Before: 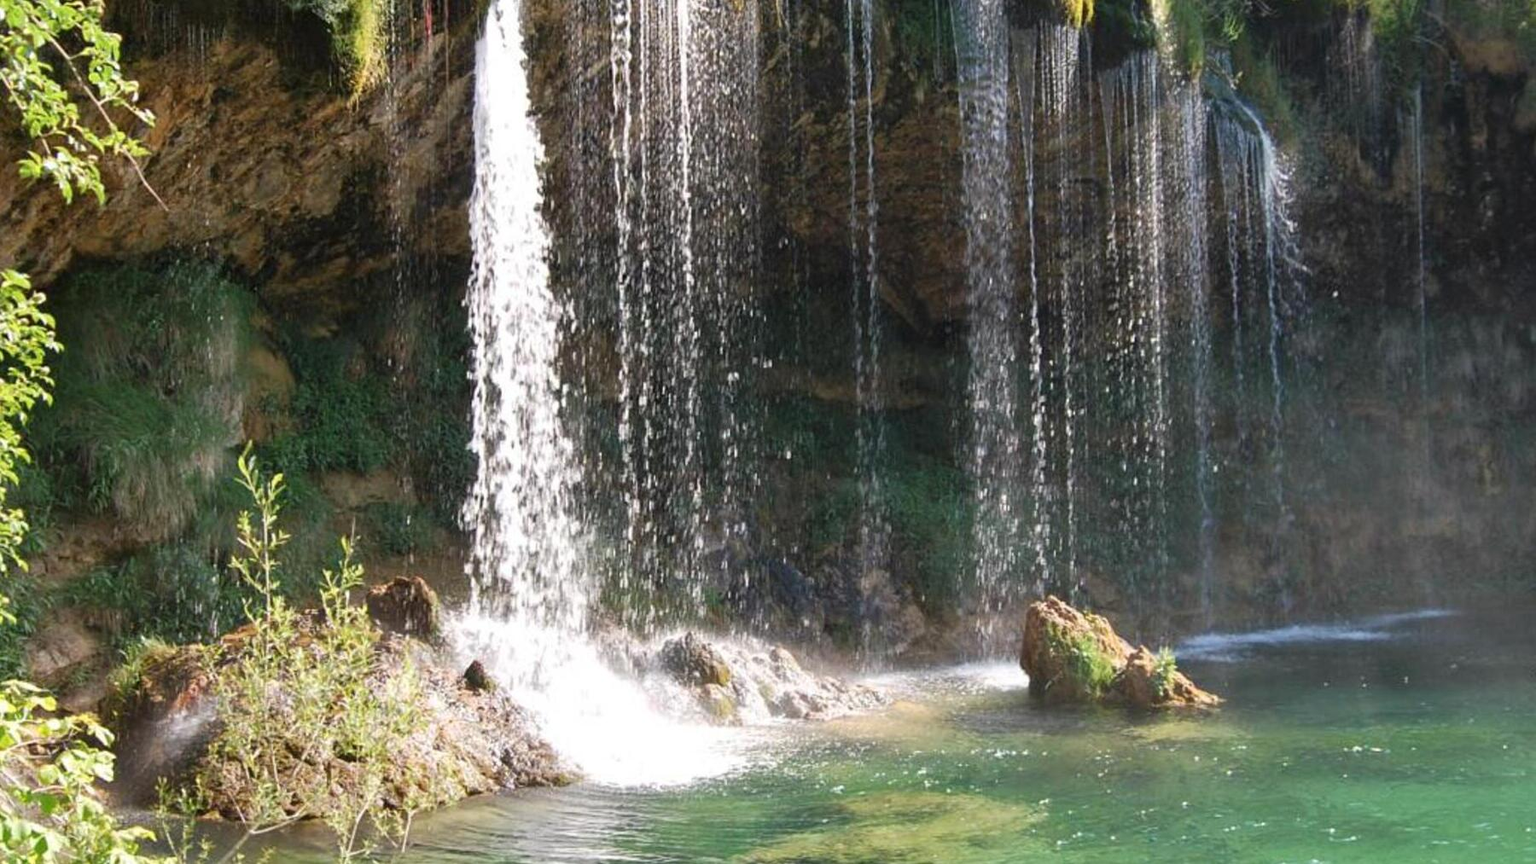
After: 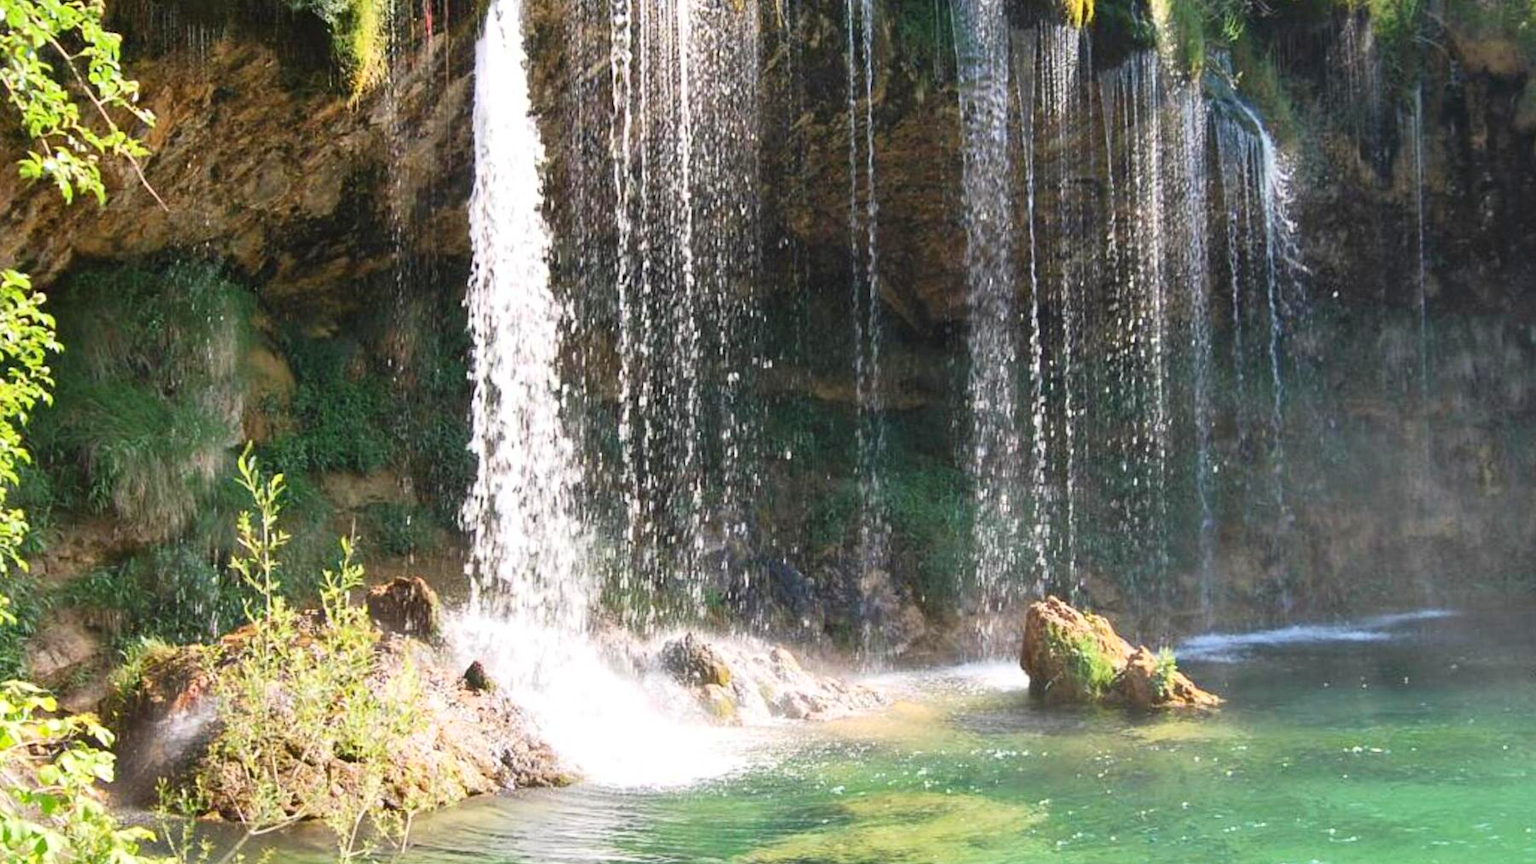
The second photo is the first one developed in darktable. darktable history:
contrast brightness saturation: contrast 0.196, brightness 0.168, saturation 0.219
